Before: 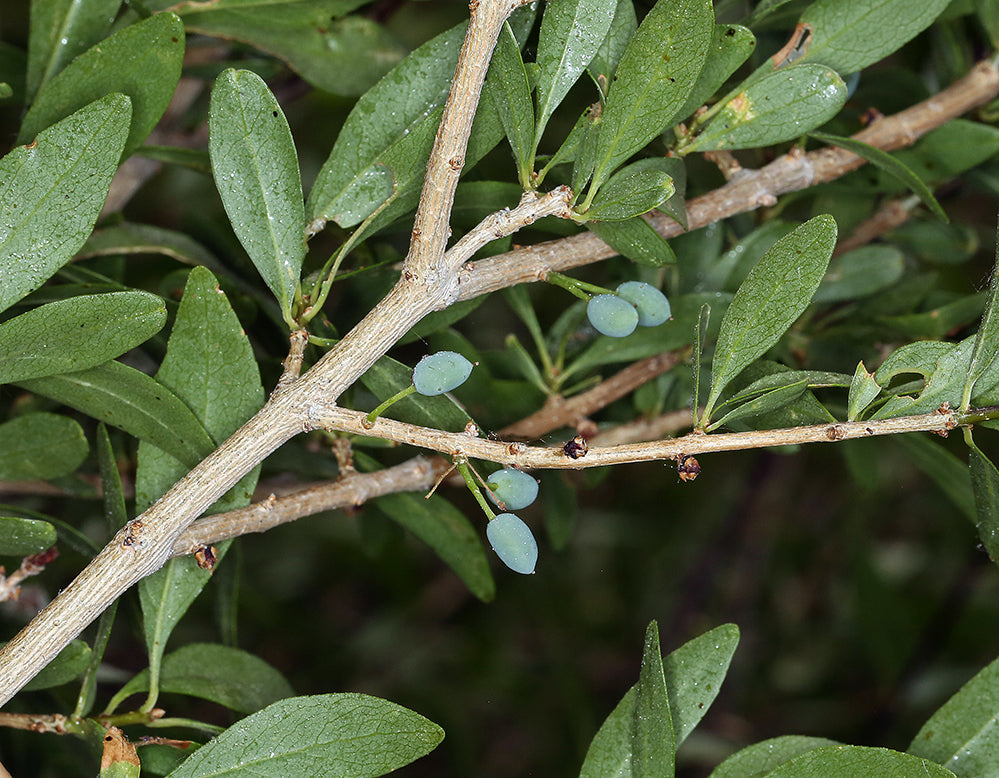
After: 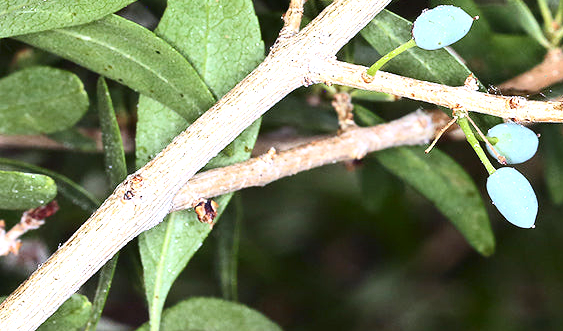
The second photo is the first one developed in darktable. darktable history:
contrast brightness saturation: contrast 0.24, brightness 0.09
crop: top 44.483%, right 43.593%, bottom 12.892%
white balance: red 1.004, blue 1.096
exposure: black level correction 0, exposure 1.1 EV, compensate highlight preservation false
